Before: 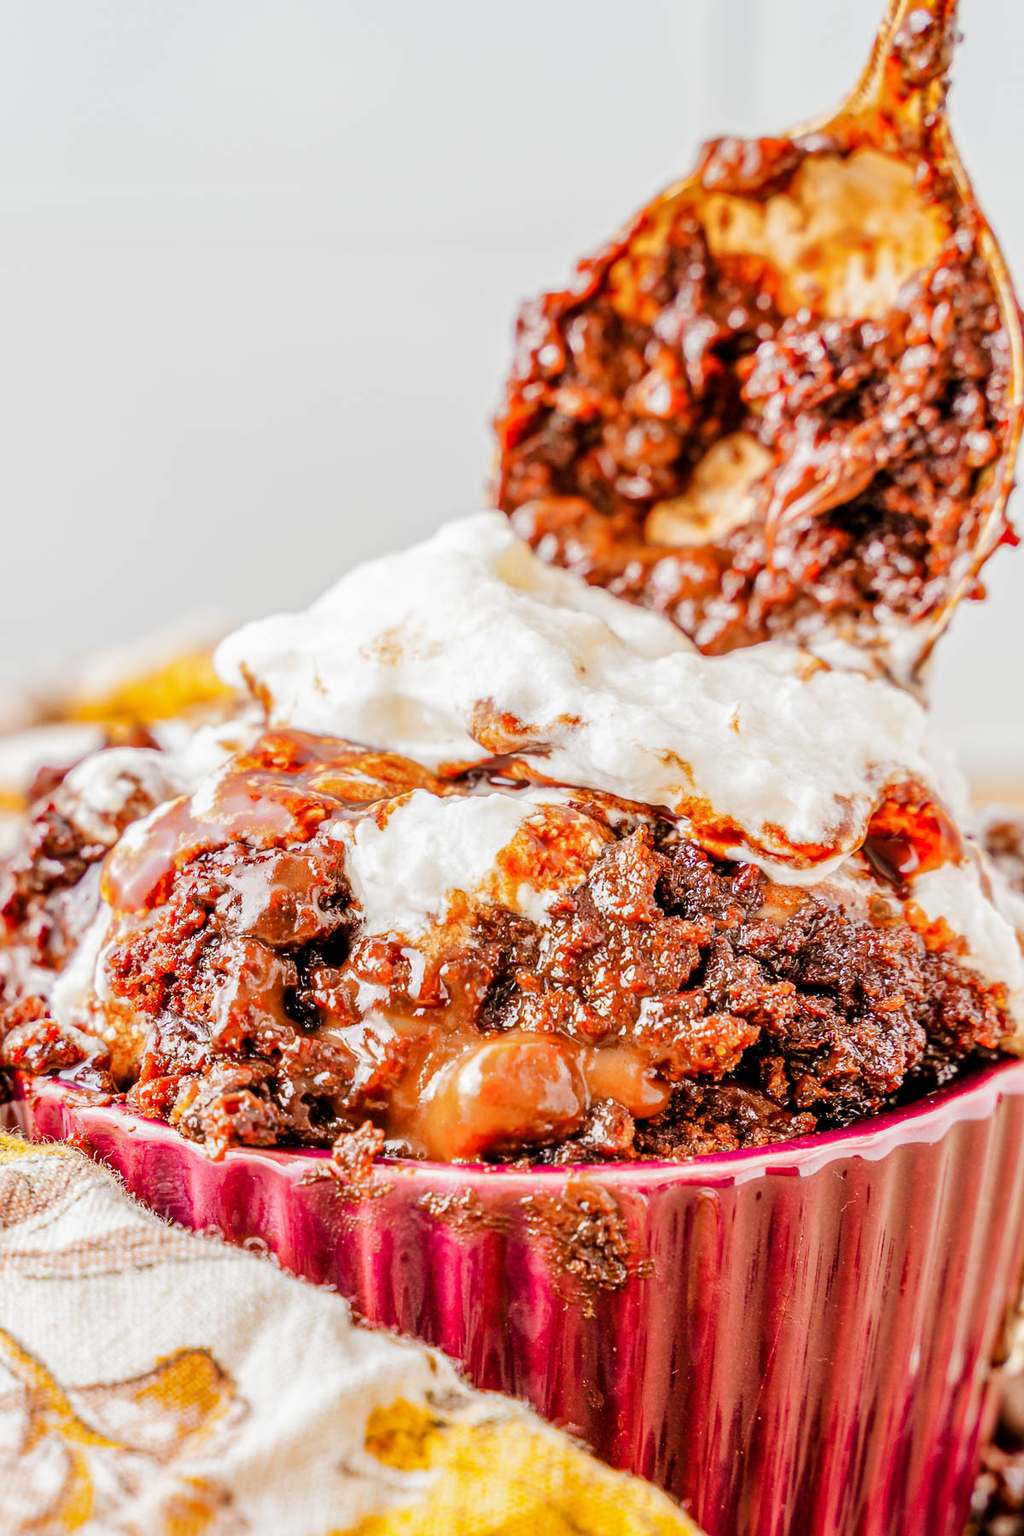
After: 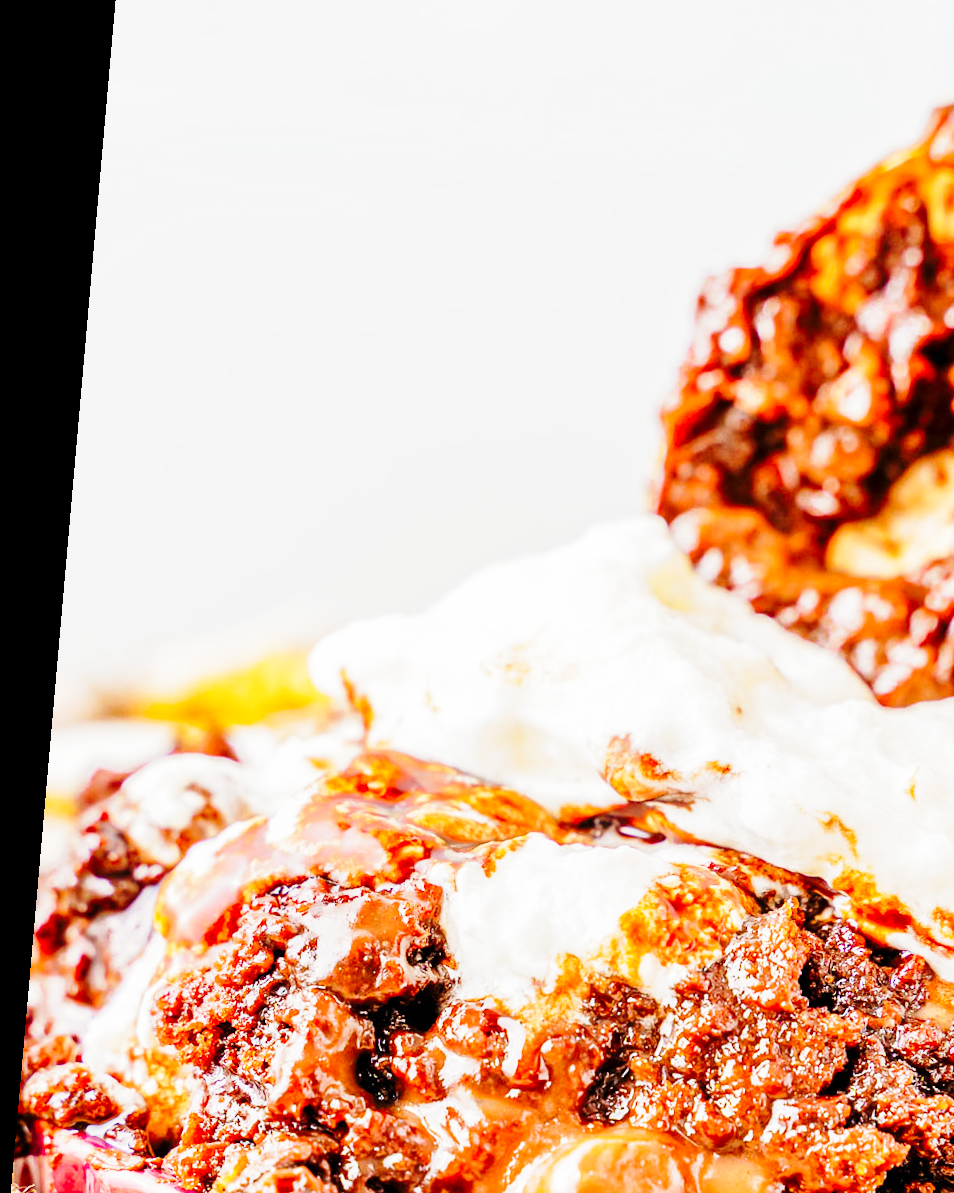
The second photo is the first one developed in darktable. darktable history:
base curve: curves: ch0 [(0, 0) (0.028, 0.03) (0.121, 0.232) (0.46, 0.748) (0.859, 0.968) (1, 1)], preserve colors none
crop and rotate: angle -5.02°, left 2.216%, top 6.929%, right 27.272%, bottom 30.169%
